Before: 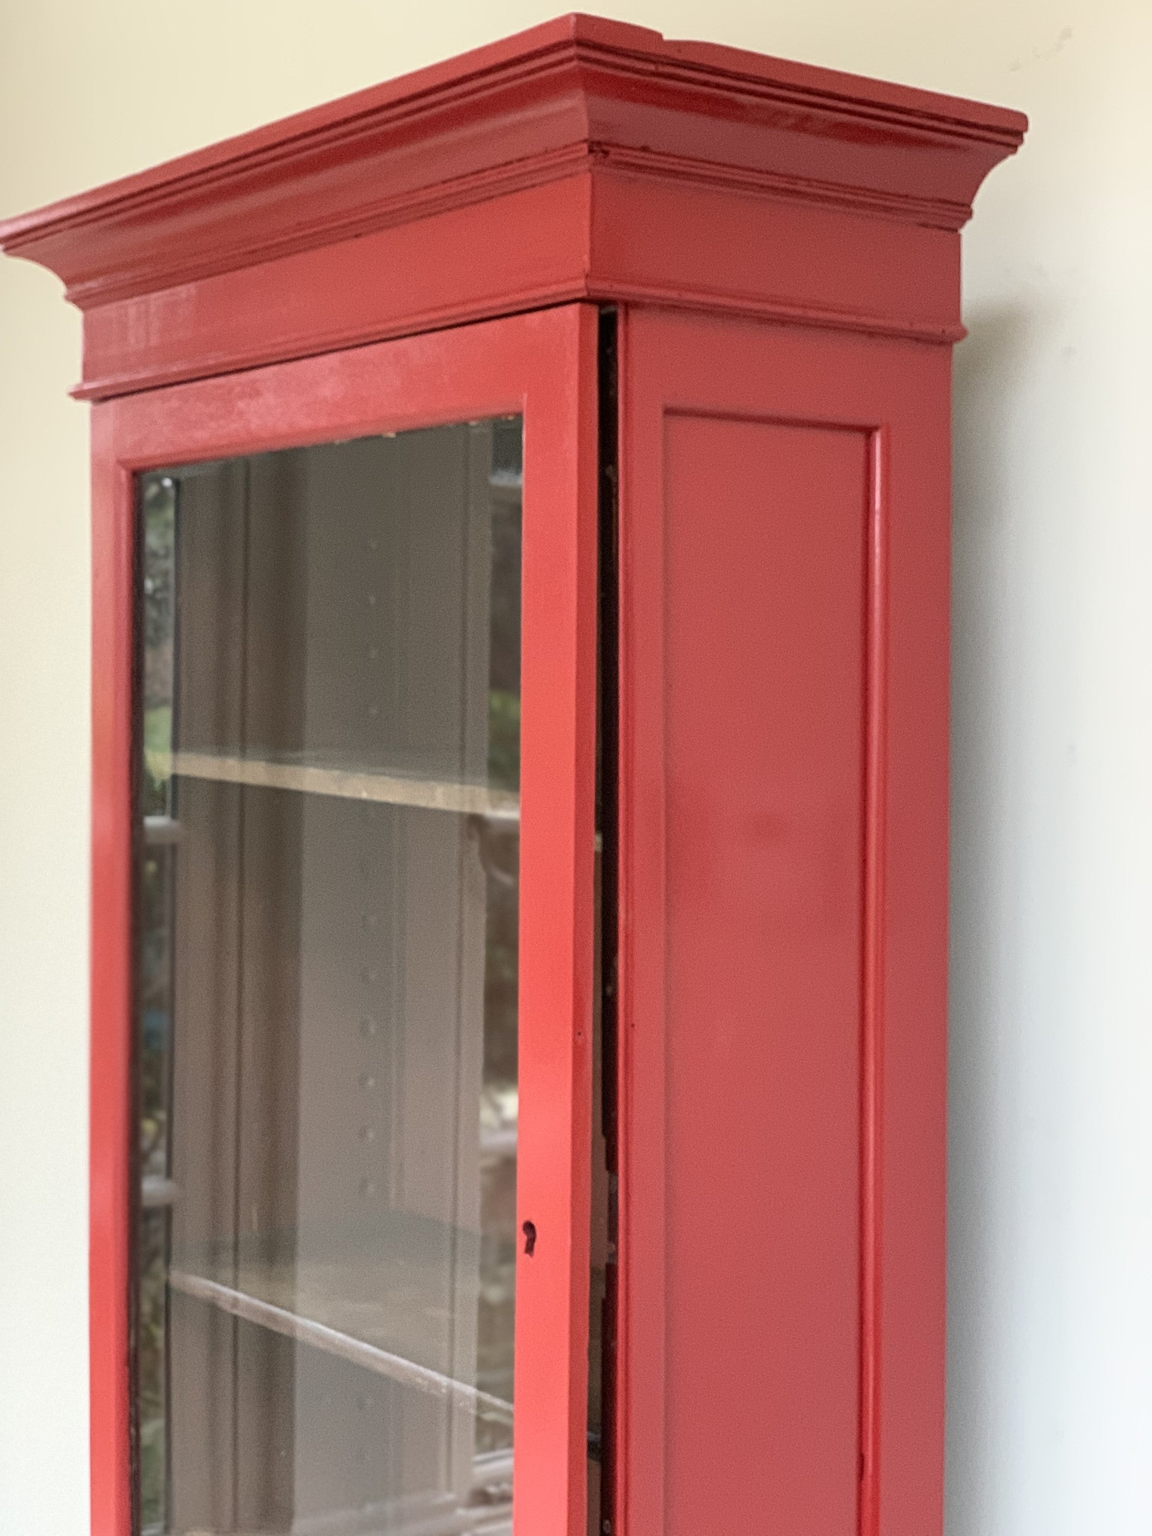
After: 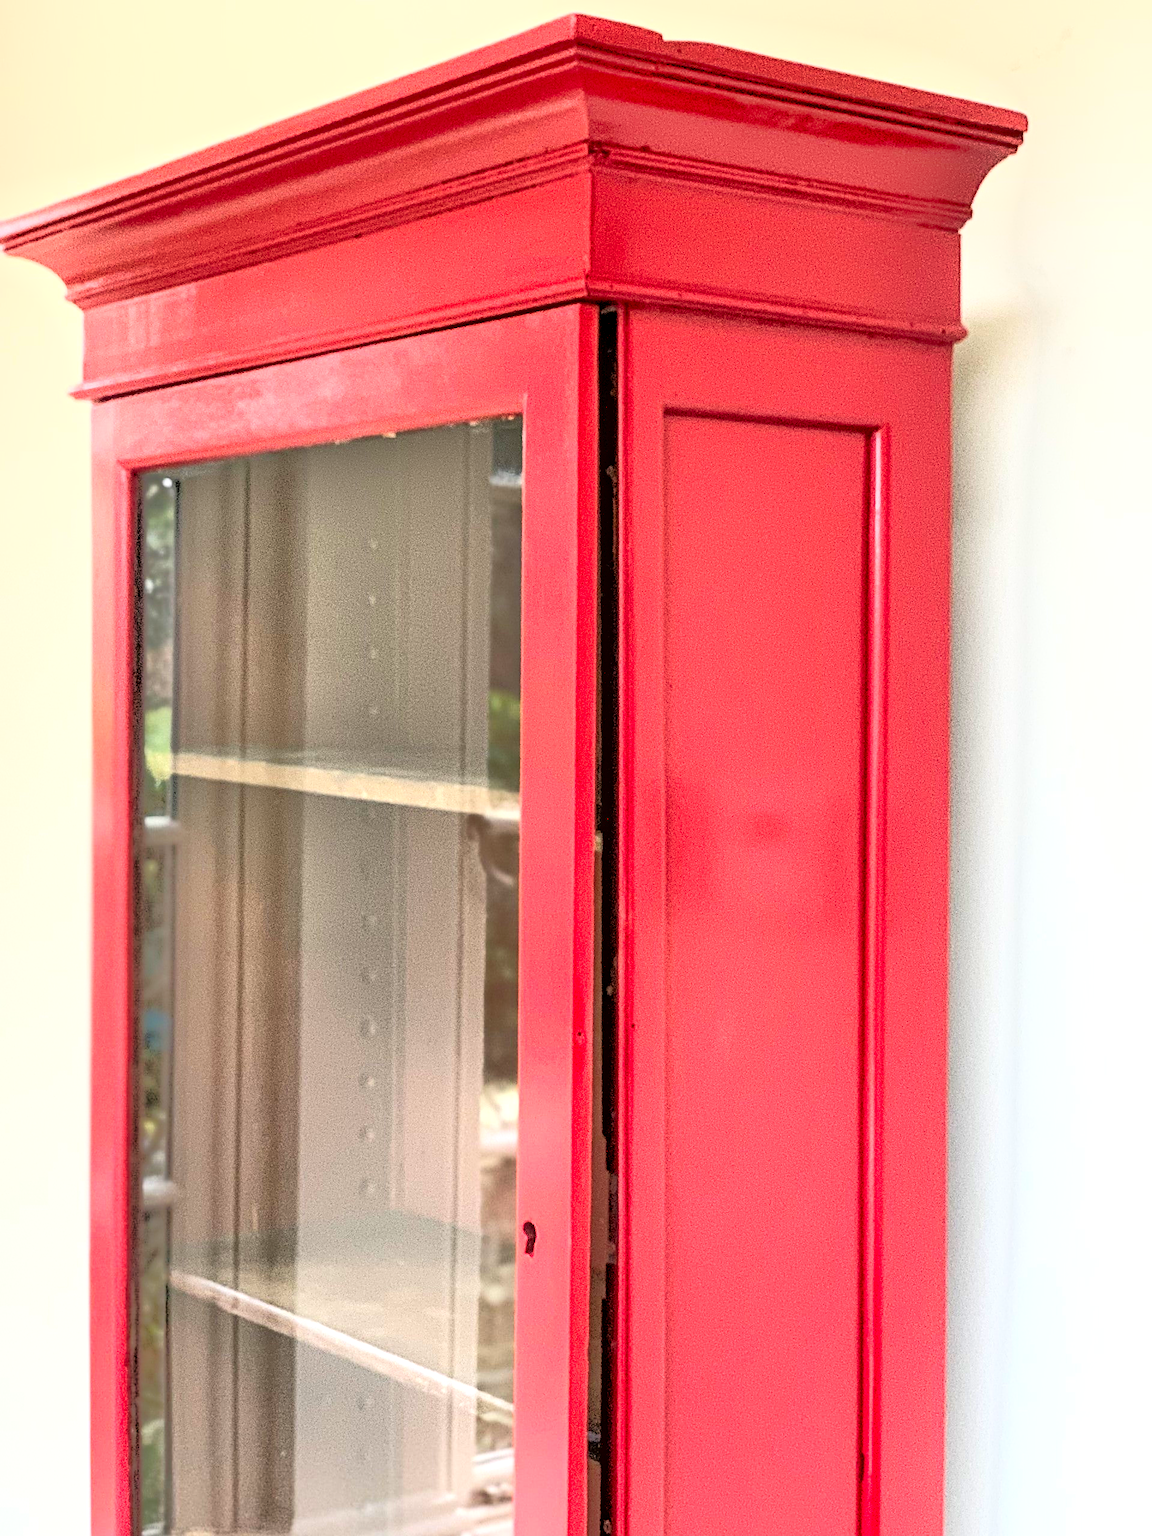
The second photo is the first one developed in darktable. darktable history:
tone equalizer: -7 EV -0.643 EV, -6 EV 1.02 EV, -5 EV -0.456 EV, -4 EV 0.42 EV, -3 EV 0.439 EV, -2 EV 0.158 EV, -1 EV -0.172 EV, +0 EV -0.373 EV
contrast brightness saturation: brightness -0.023, saturation 0.363
local contrast: detail 130%
sharpen: on, module defaults
base curve: curves: ch0 [(0, 0) (0.007, 0.004) (0.027, 0.03) (0.046, 0.07) (0.207, 0.54) (0.442, 0.872) (0.673, 0.972) (1, 1)]
